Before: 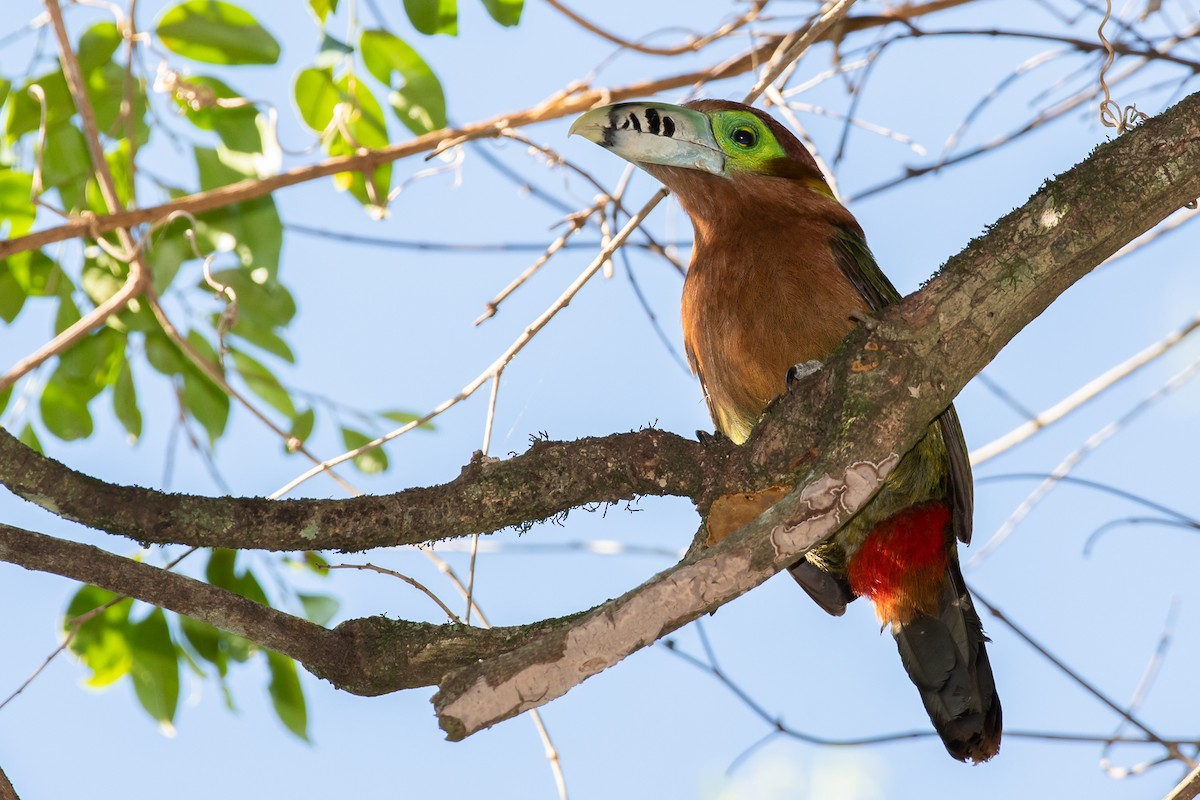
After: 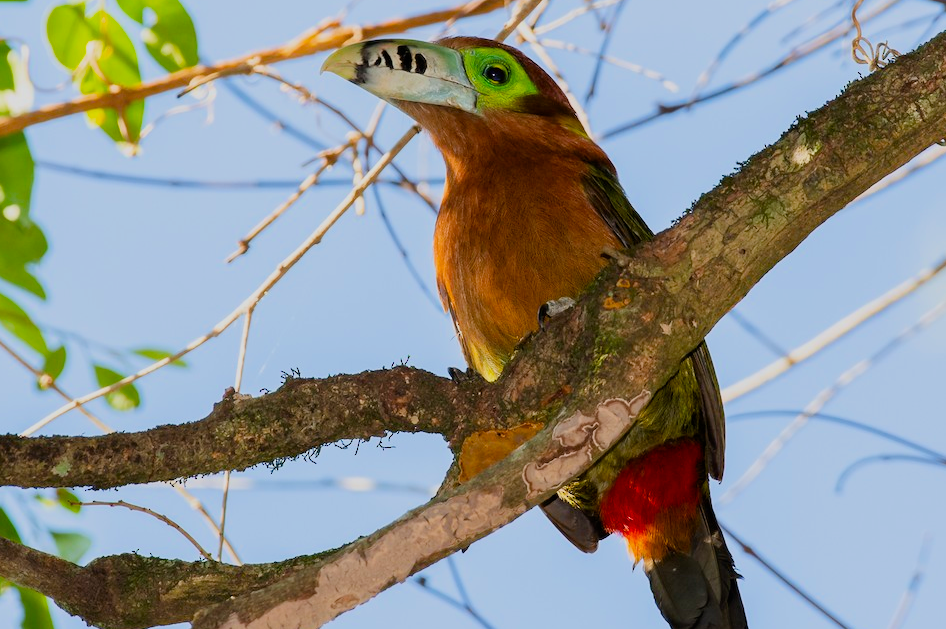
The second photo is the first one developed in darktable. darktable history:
crop and rotate: left 20.74%, top 7.912%, right 0.375%, bottom 13.378%
filmic rgb: hardness 4.17, contrast 0.921
color balance rgb: perceptual saturation grading › global saturation 20%, global vibrance 20%
contrast brightness saturation: contrast 0.08, saturation 0.2
